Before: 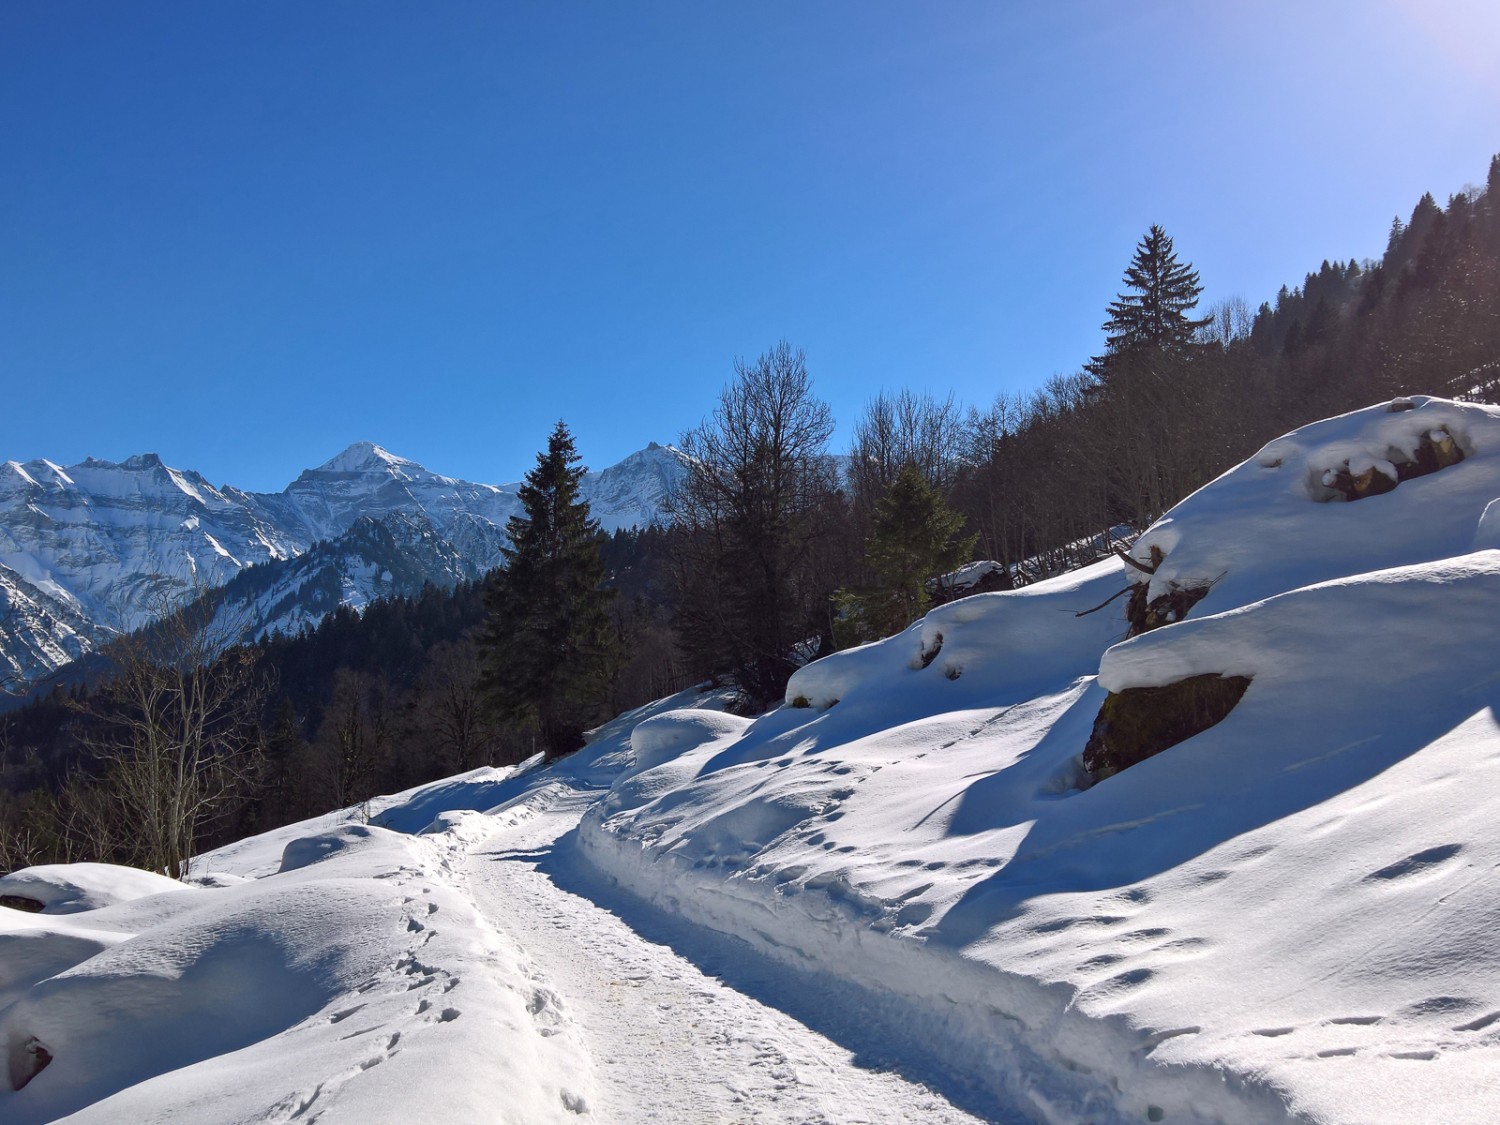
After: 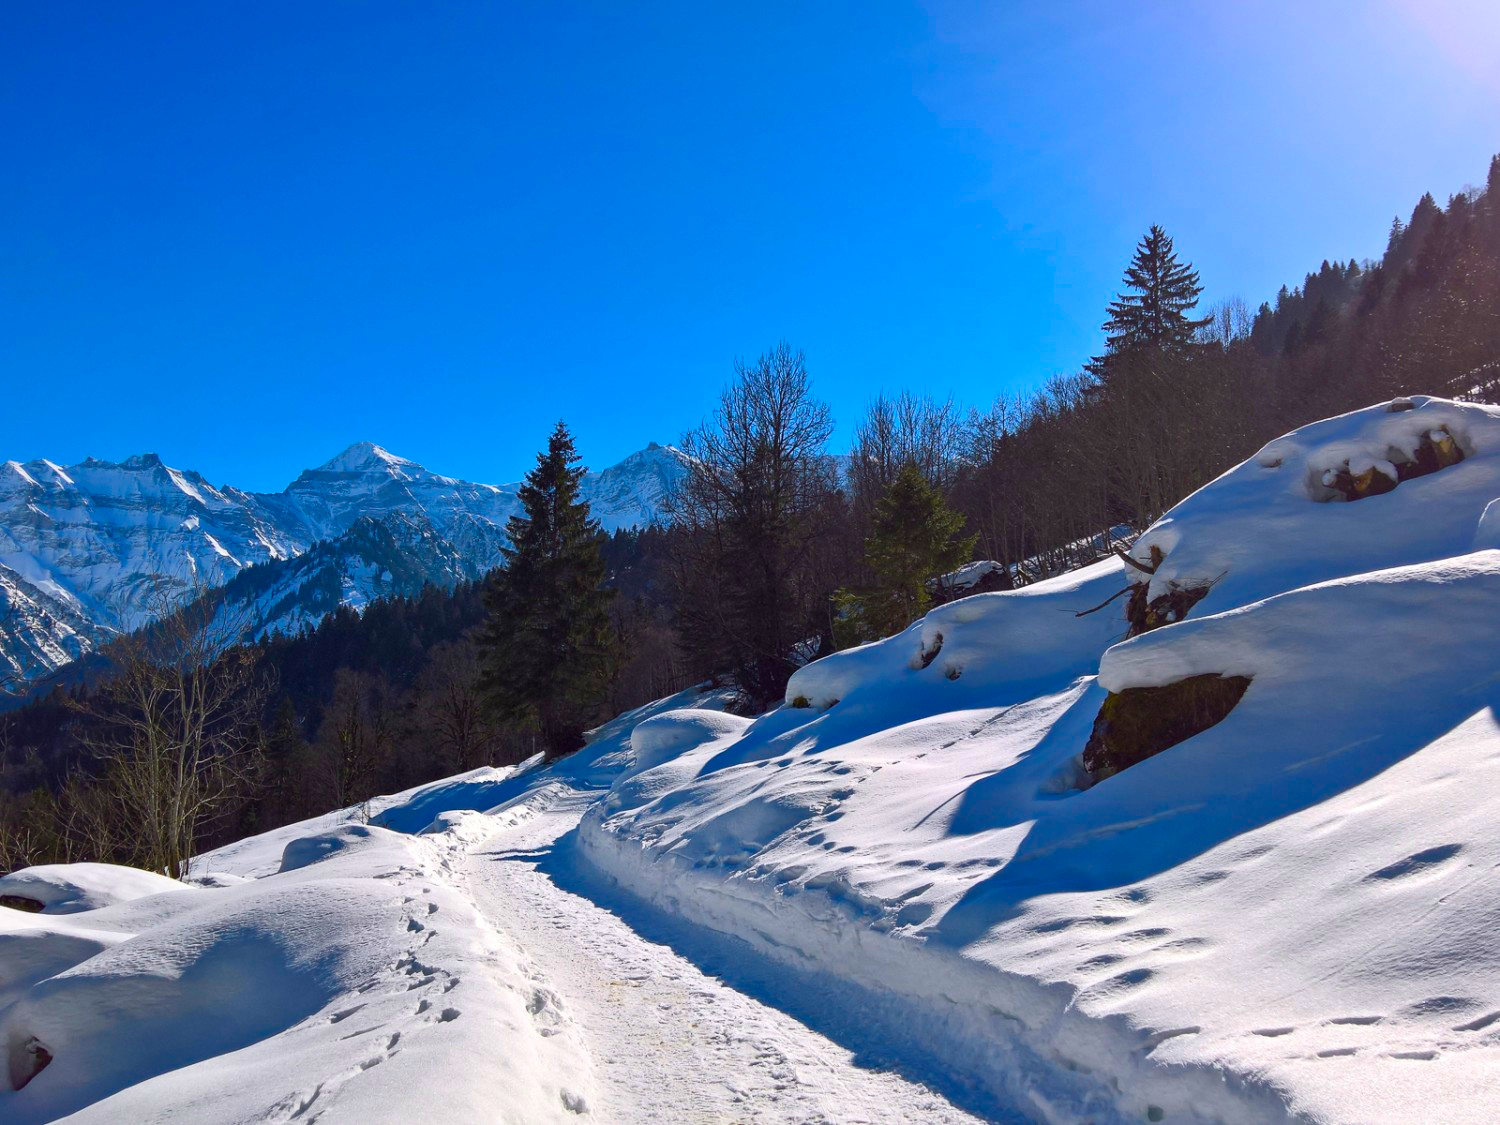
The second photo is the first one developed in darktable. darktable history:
color balance rgb: power › hue 212.88°, linear chroma grading › global chroma 14.853%, perceptual saturation grading › global saturation 31.032%, global vibrance 20%
